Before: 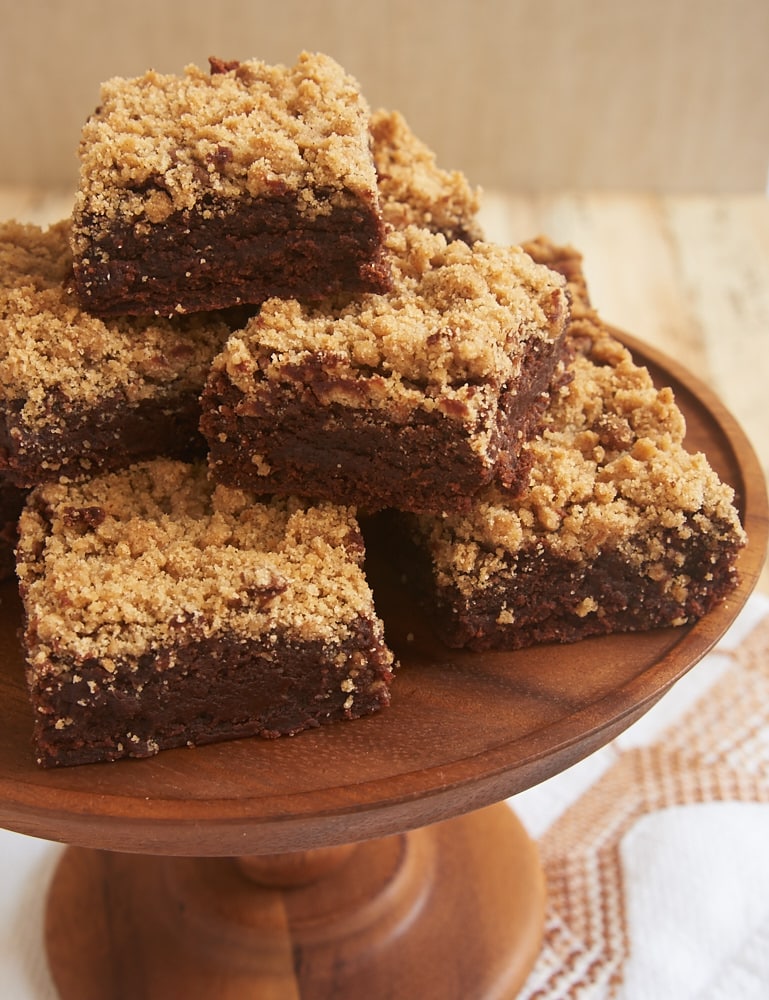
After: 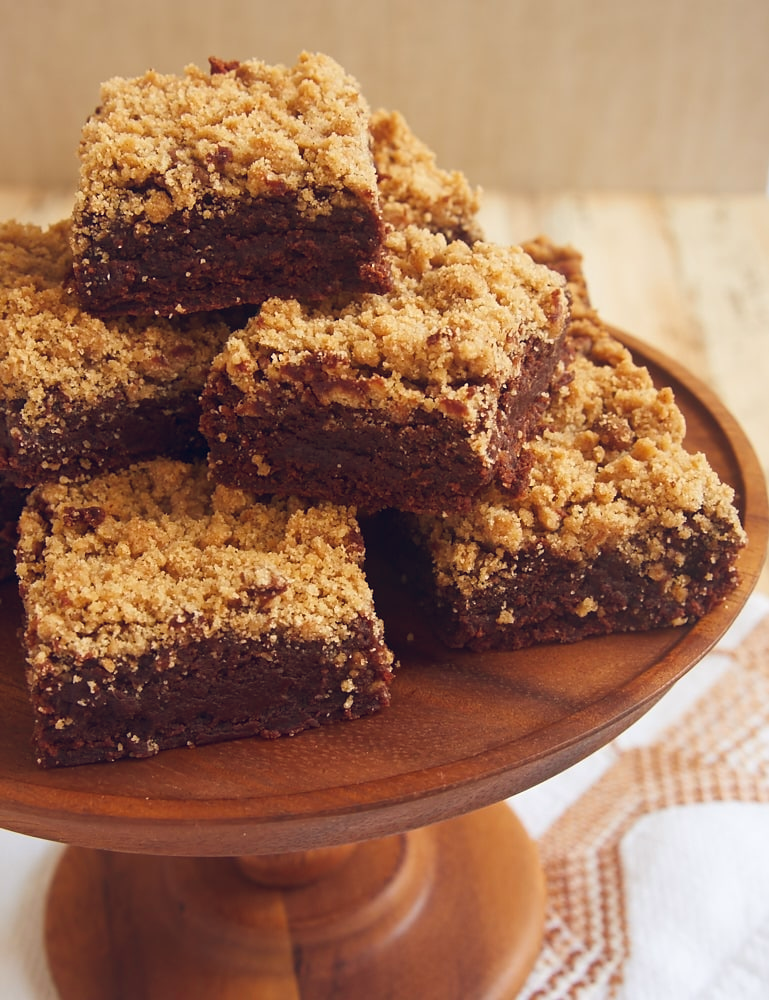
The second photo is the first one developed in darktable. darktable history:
color balance rgb: global offset › chroma 0.135%, global offset › hue 254.29°, linear chroma grading › global chroma 15.294%, perceptual saturation grading › global saturation -2.255%, perceptual saturation grading › highlights -8.064%, perceptual saturation grading › mid-tones 8.454%, perceptual saturation grading › shadows 3.76%, global vibrance 14.783%
